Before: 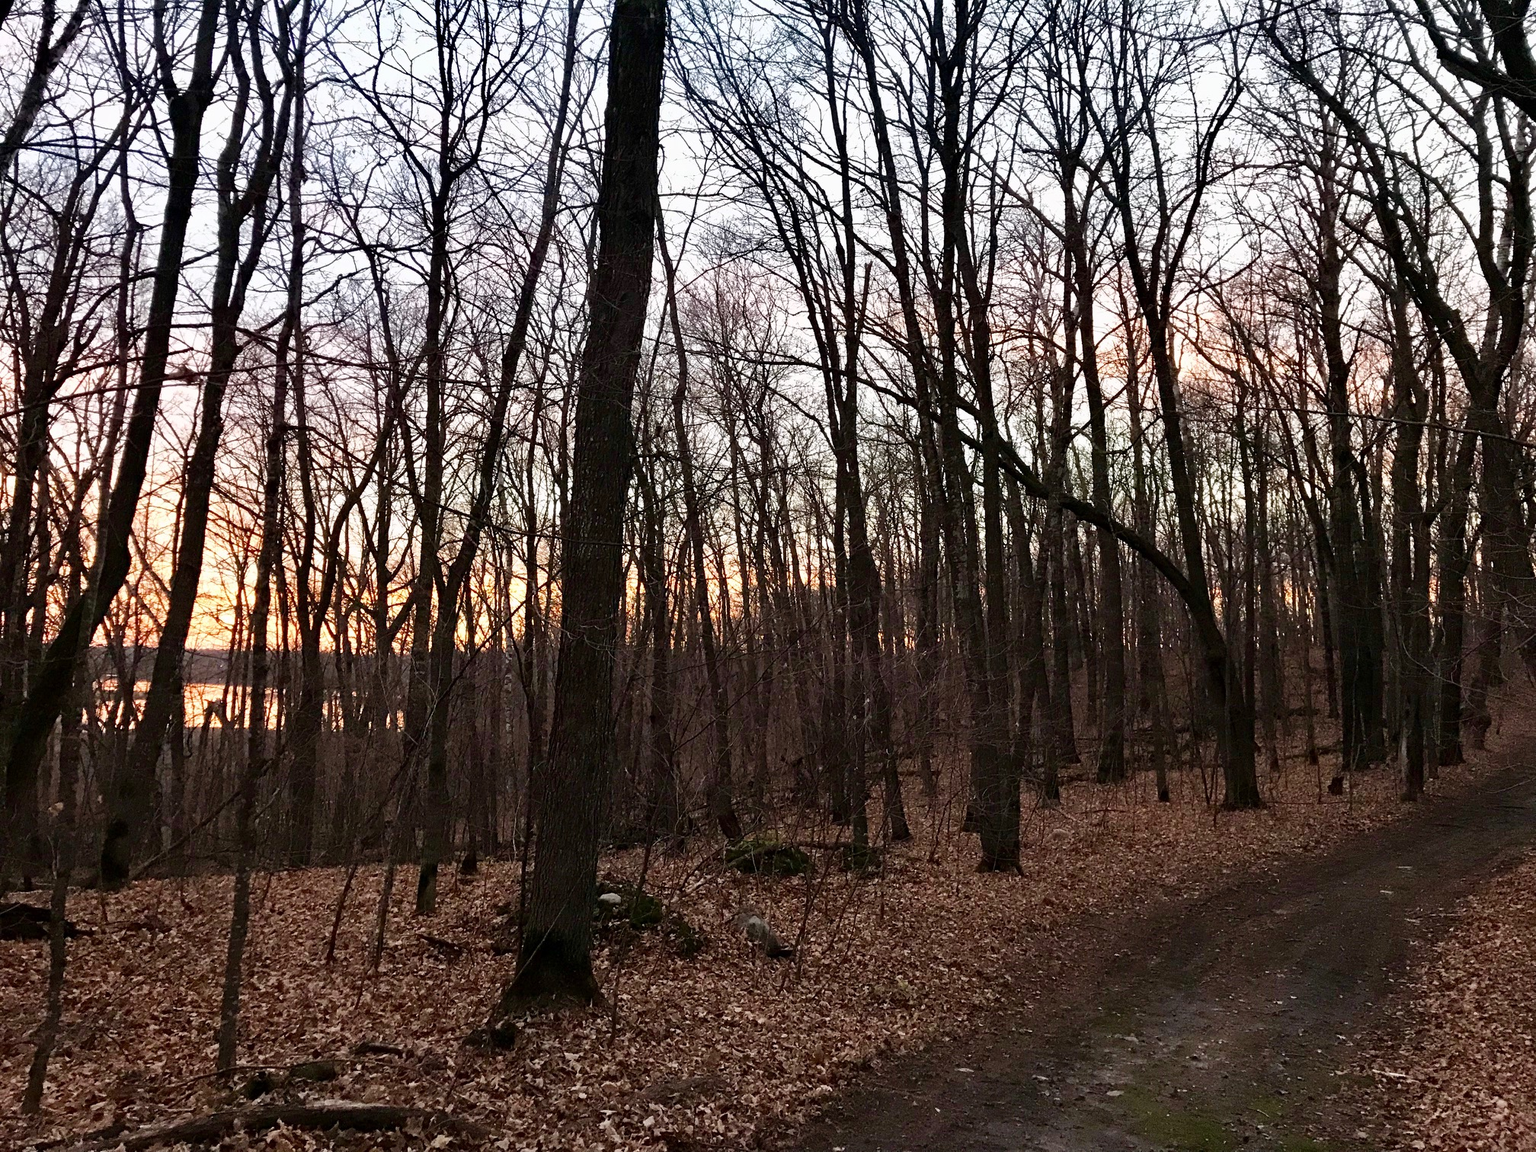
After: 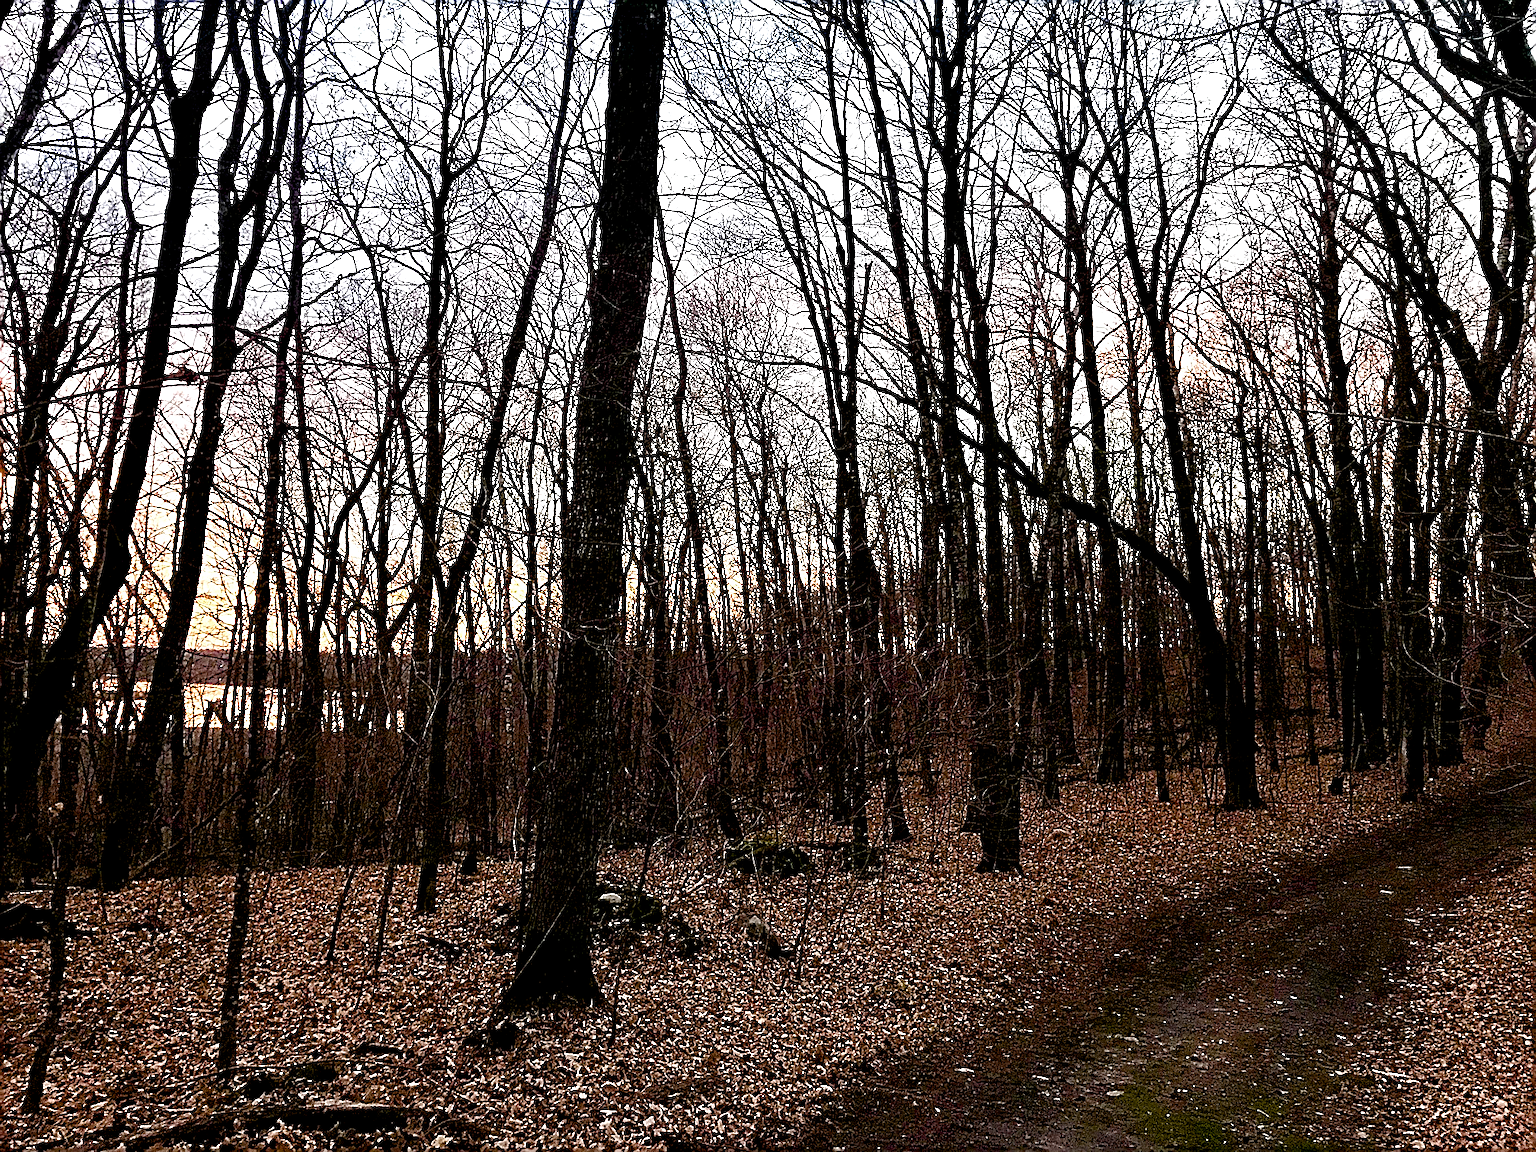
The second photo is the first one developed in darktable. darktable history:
sharpen: amount 1.861
color balance rgb: shadows lift › luminance -9.41%, highlights gain › luminance 17.6%, global offset › luminance -1.45%, perceptual saturation grading › highlights -17.77%, perceptual saturation grading › mid-tones 33.1%, perceptual saturation grading › shadows 50.52%, global vibrance 24.22%
